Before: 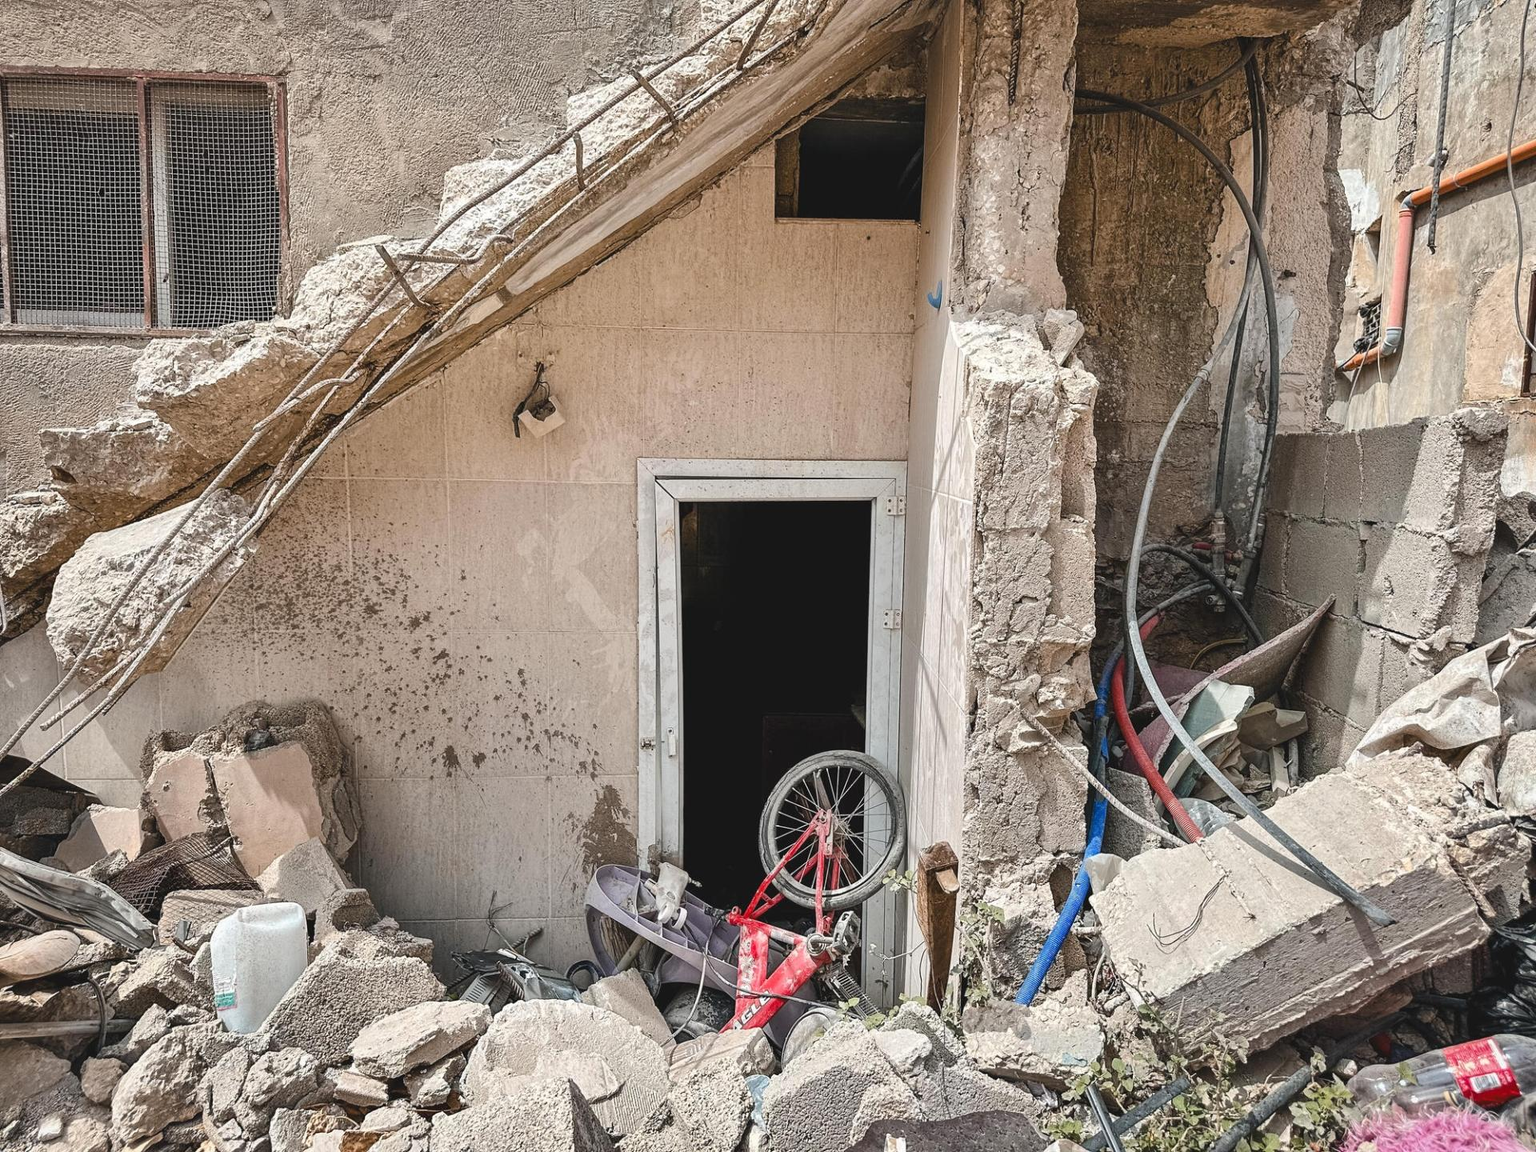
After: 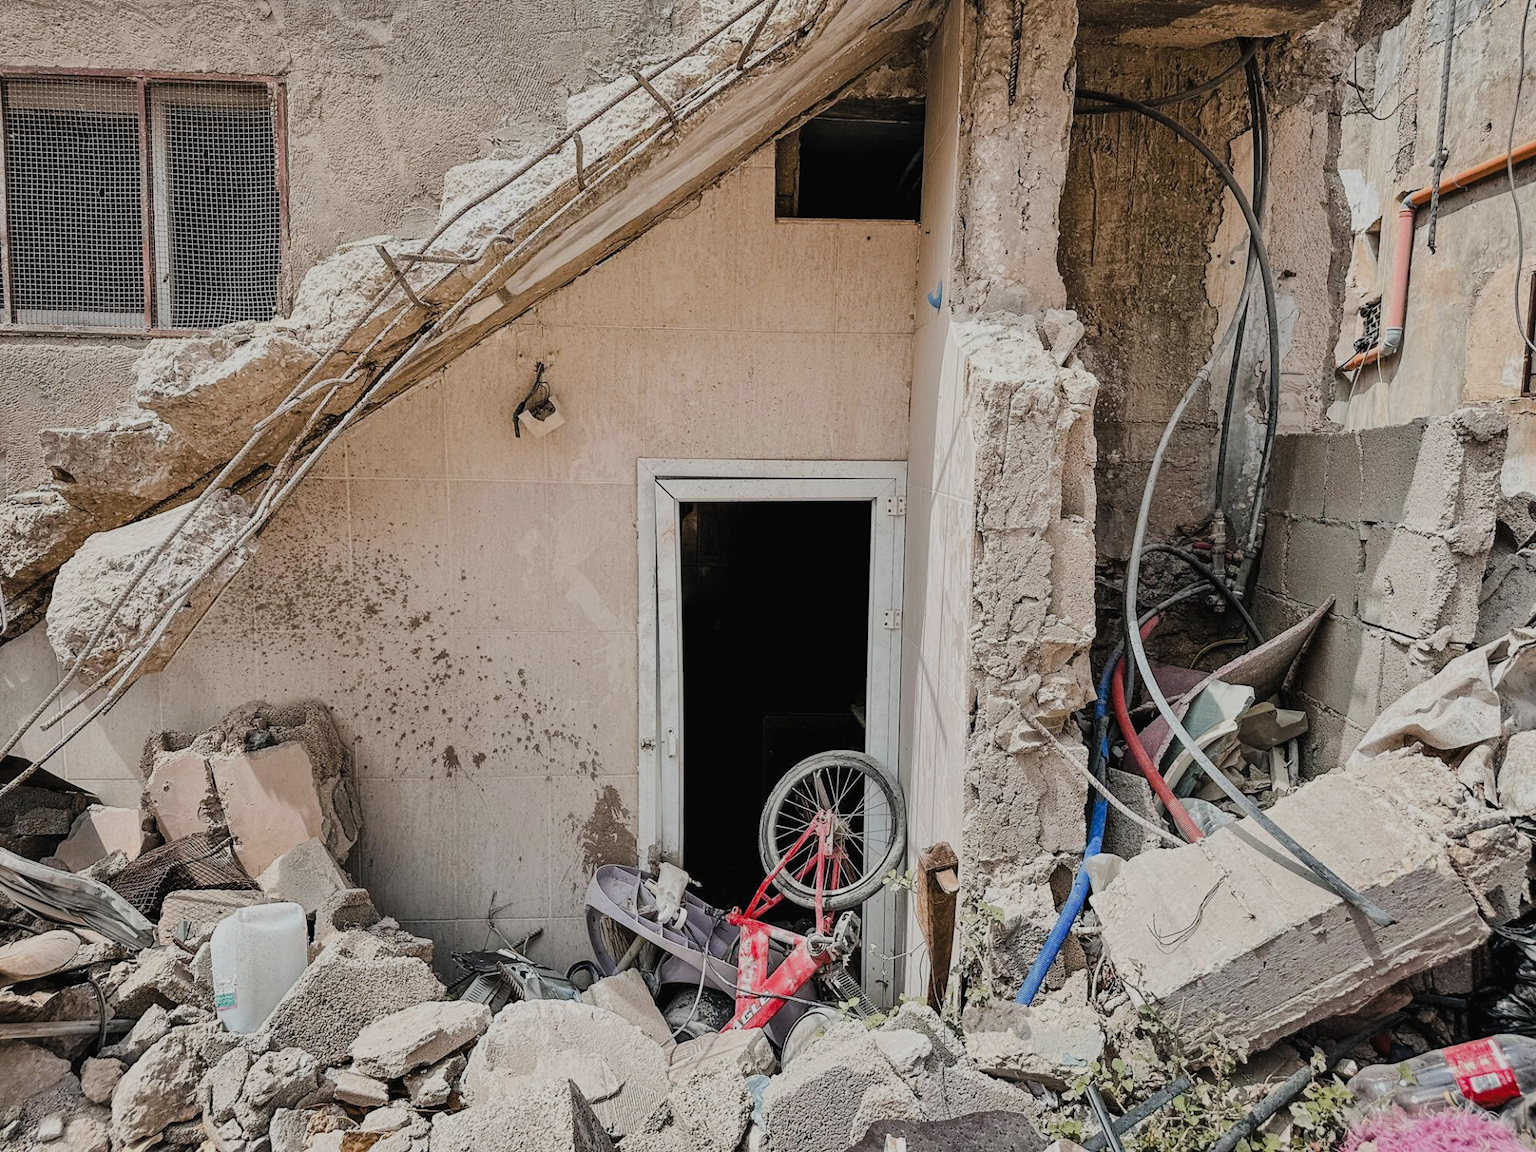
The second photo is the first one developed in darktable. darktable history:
filmic rgb: black relative exposure -7.12 EV, white relative exposure 5.37 EV, hardness 3.03
